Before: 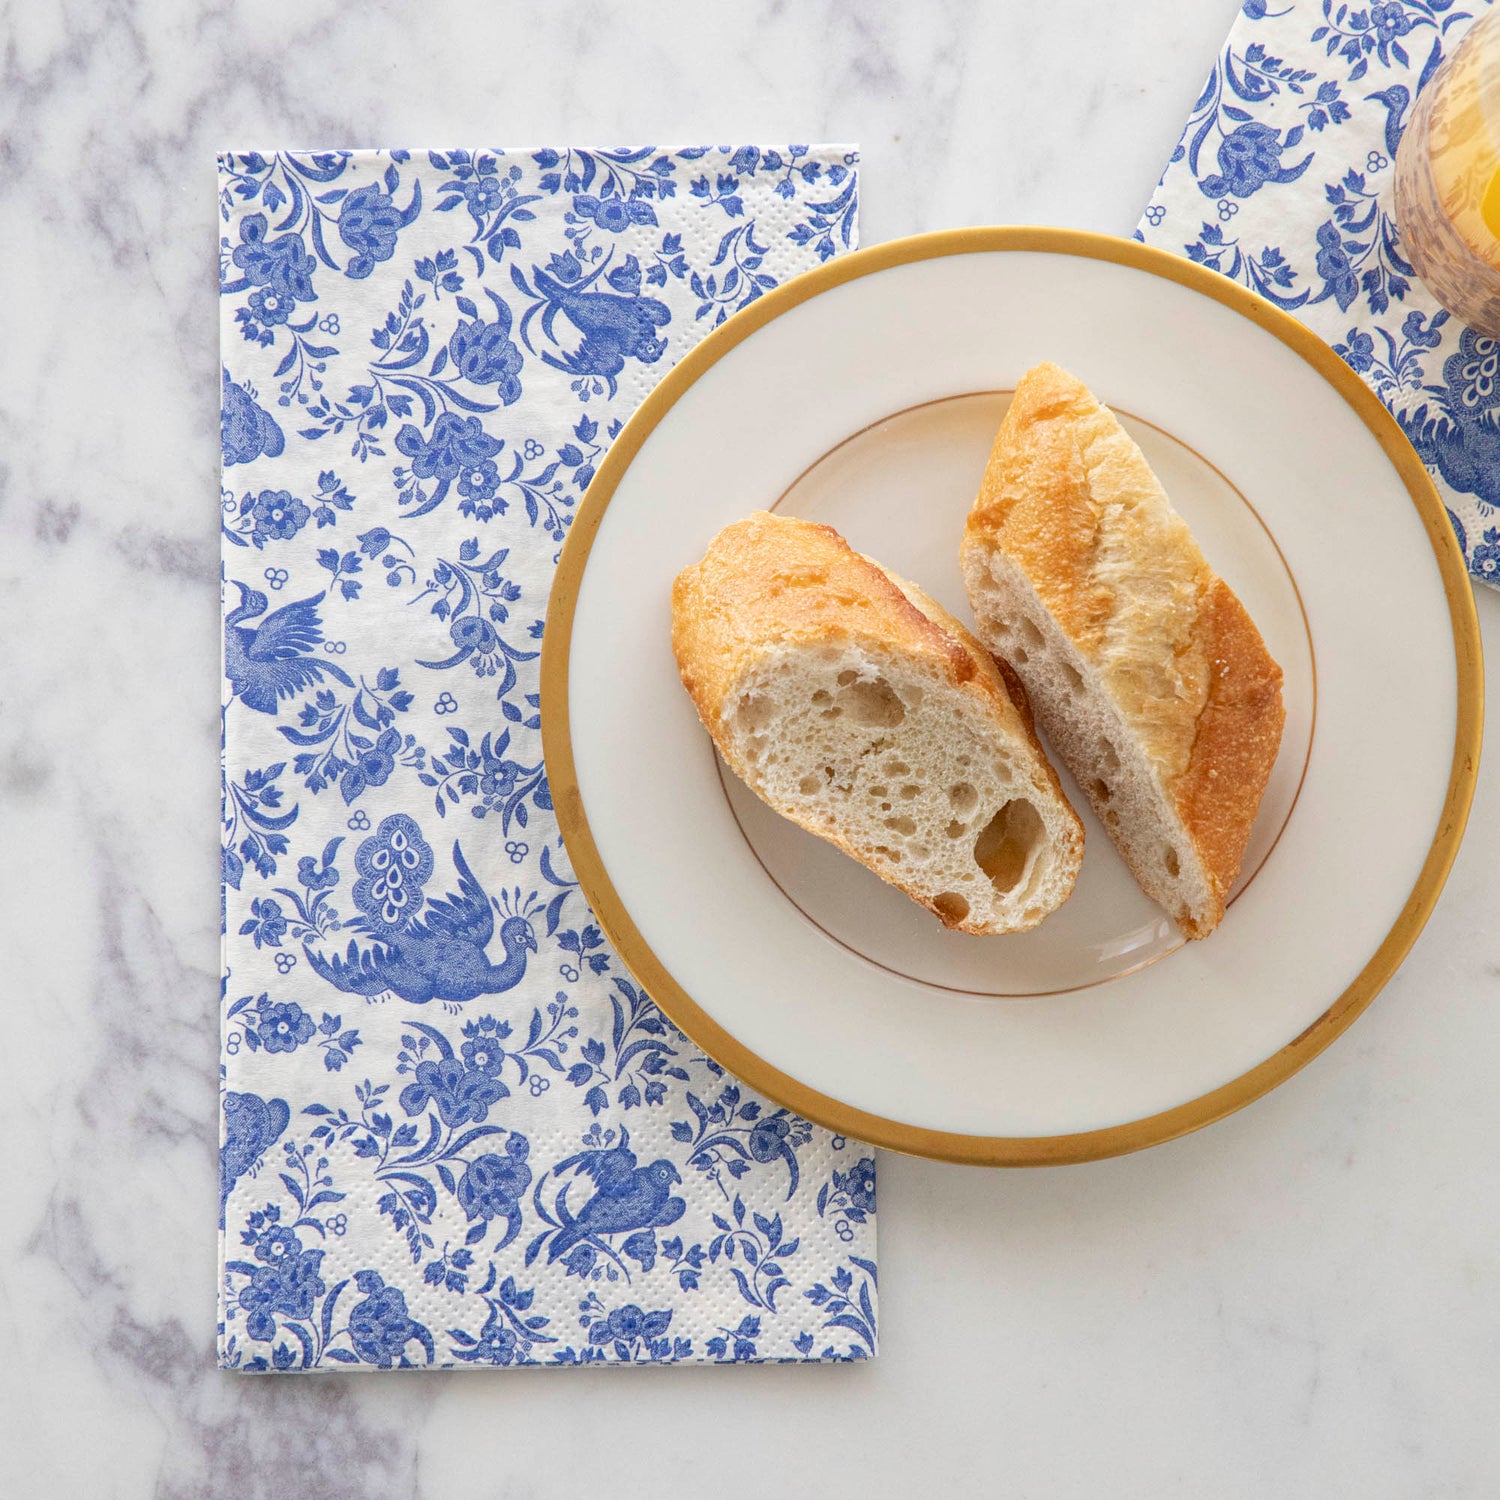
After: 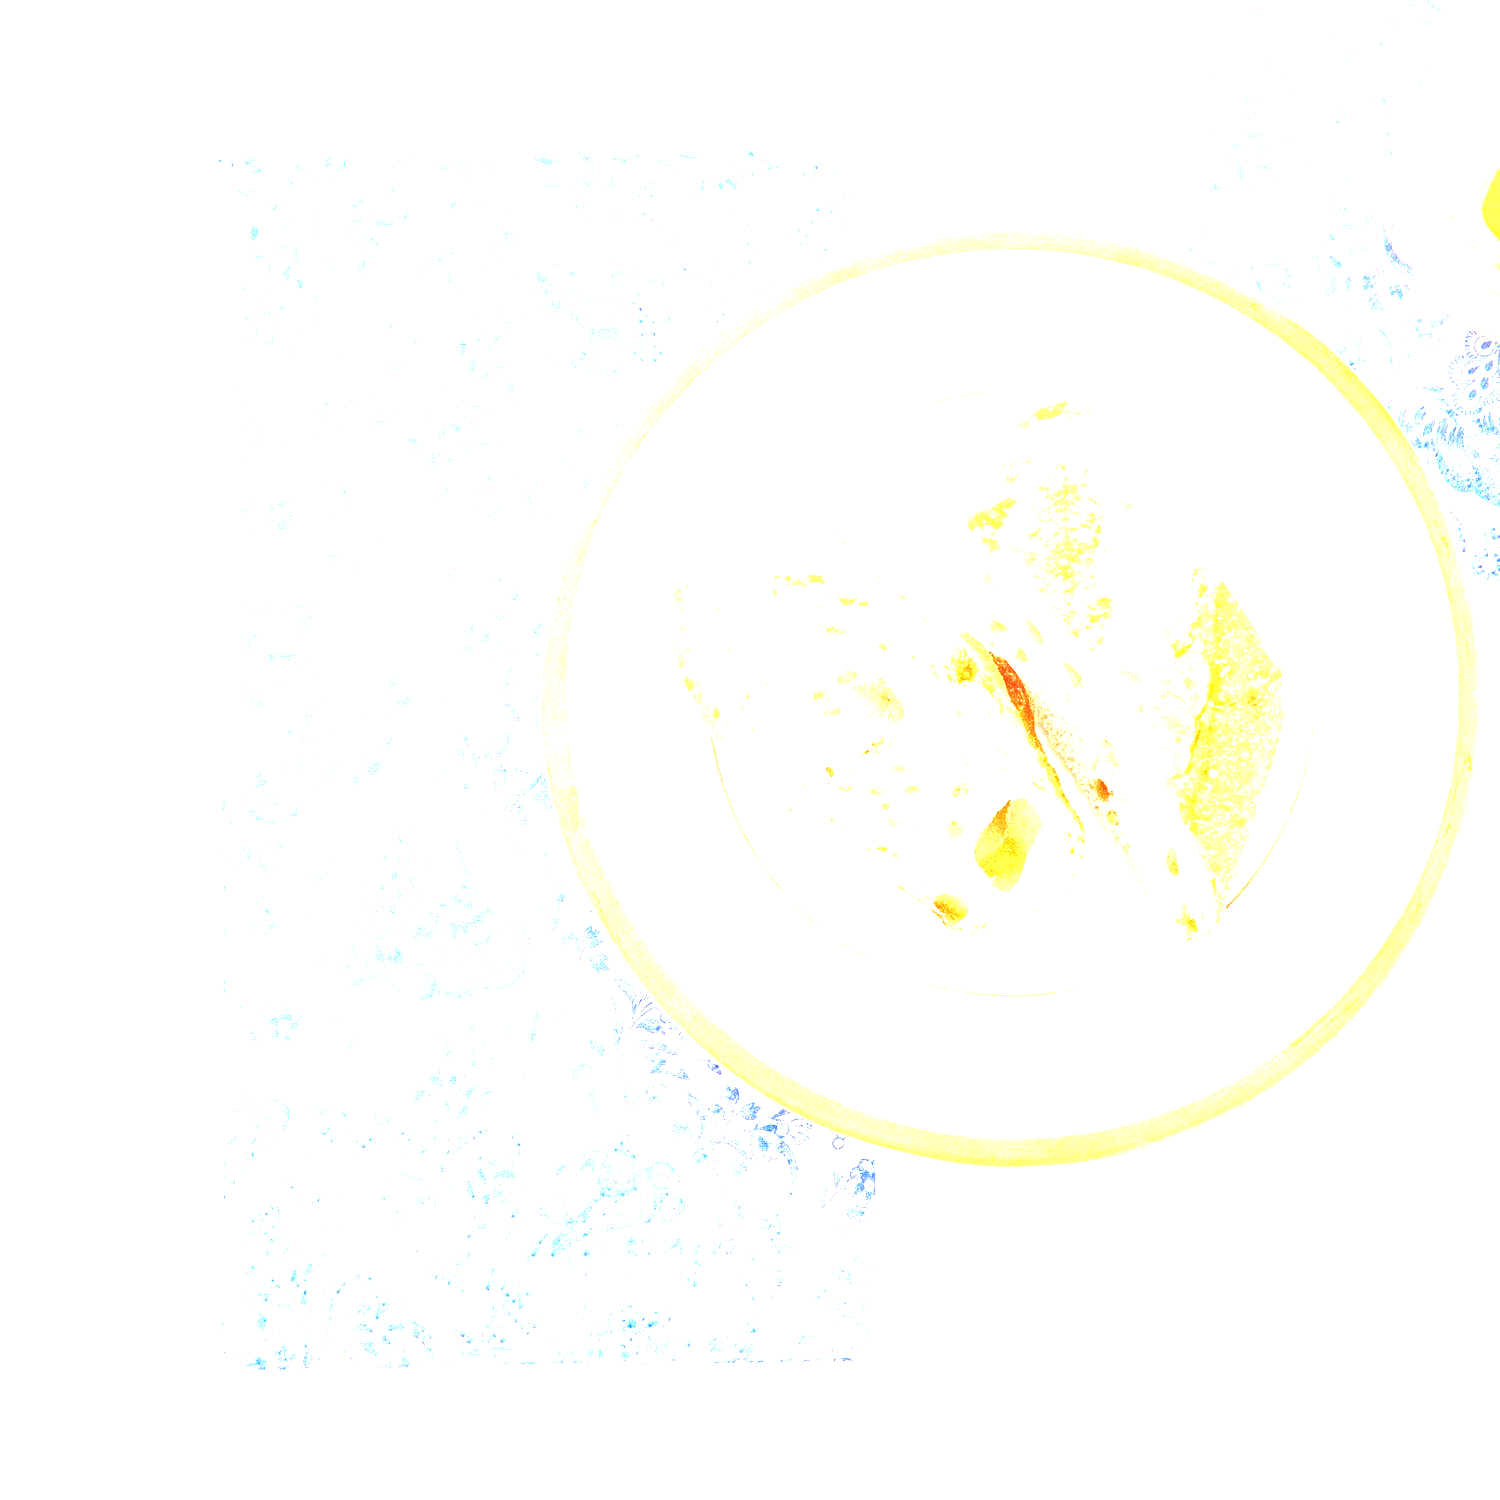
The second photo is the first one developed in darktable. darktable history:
base curve: exposure shift 0, preserve colors none
exposure: black level correction 0, exposure 4 EV, compensate exposure bias true, compensate highlight preservation false
